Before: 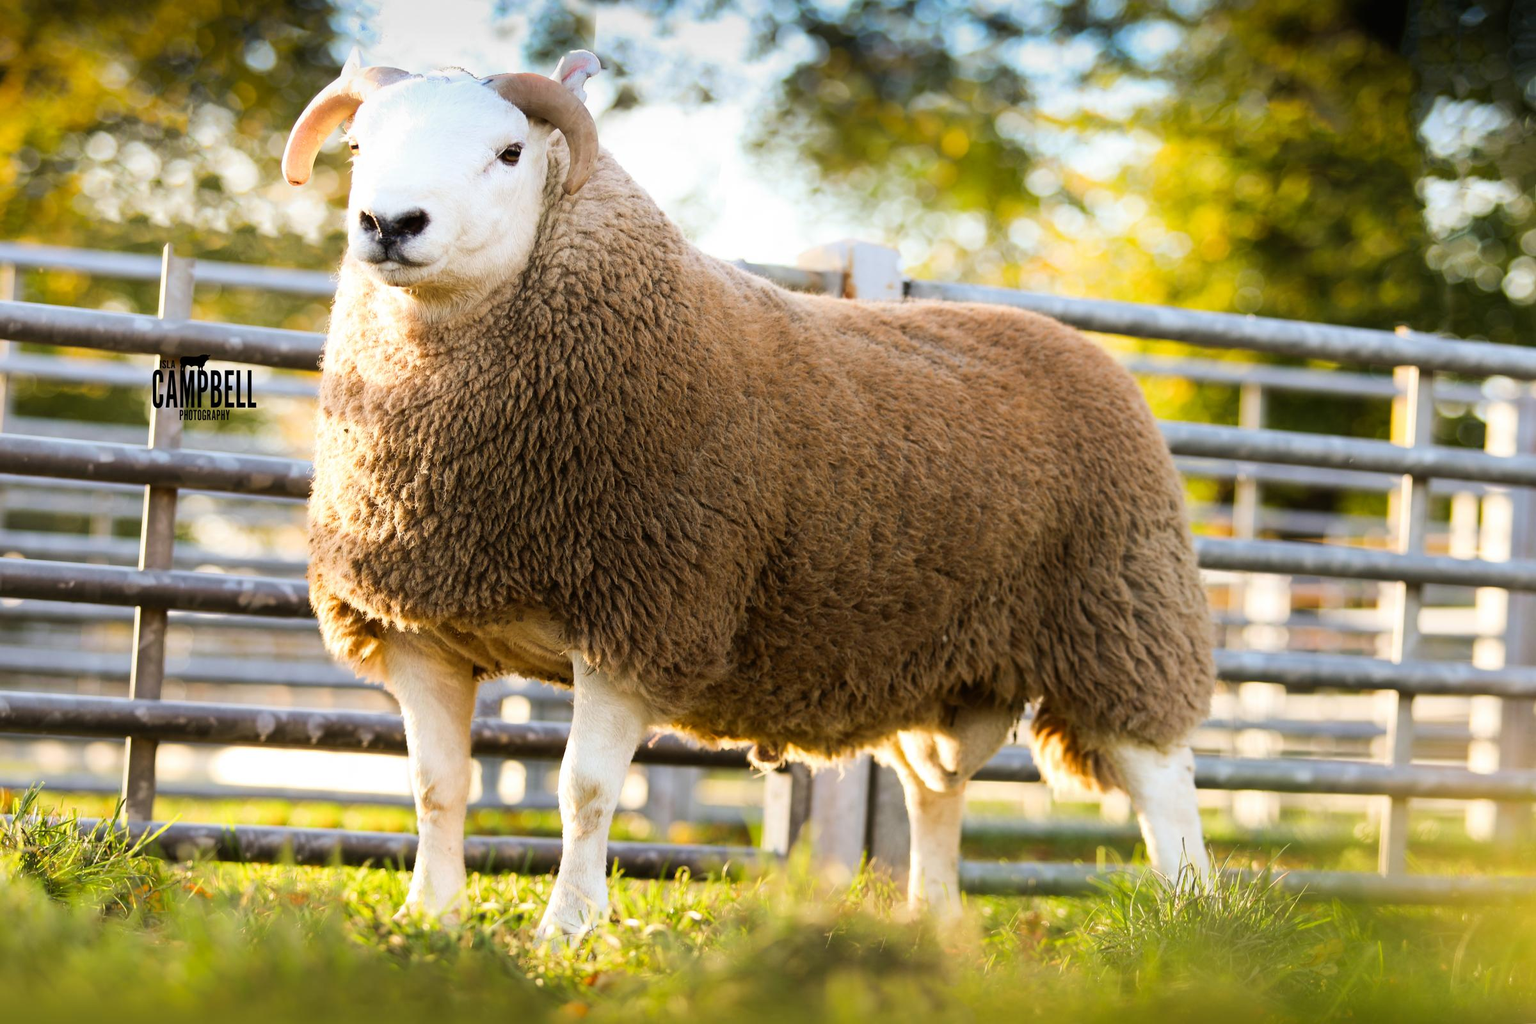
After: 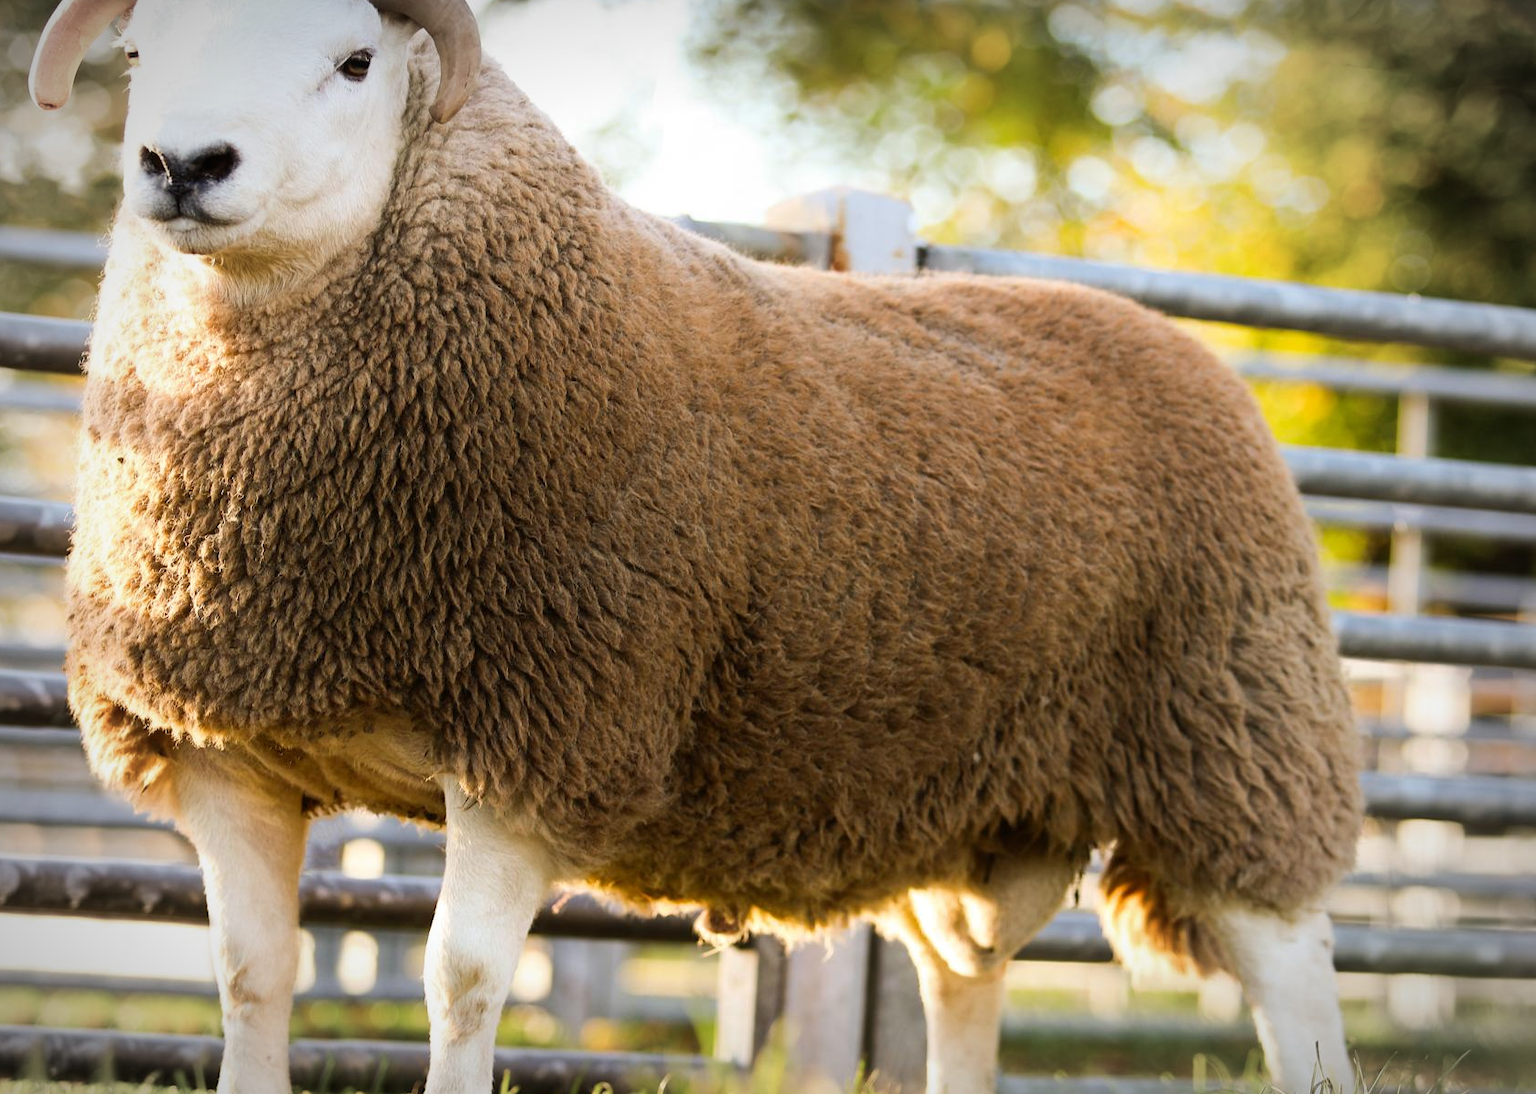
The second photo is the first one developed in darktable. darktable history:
vignetting: automatic ratio true
crop and rotate: left 17.046%, top 10.659%, right 12.989%, bottom 14.553%
